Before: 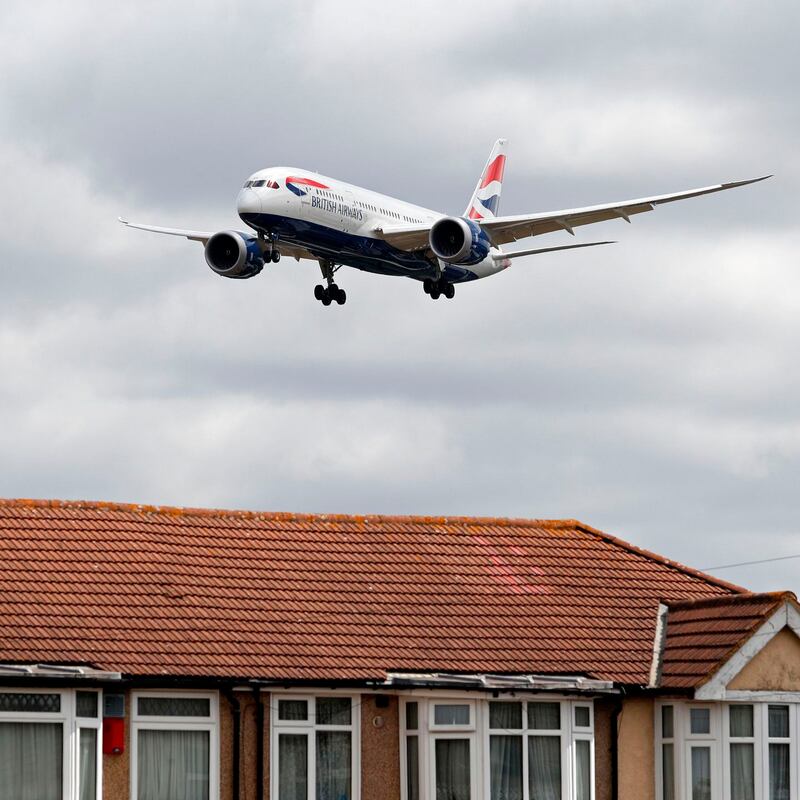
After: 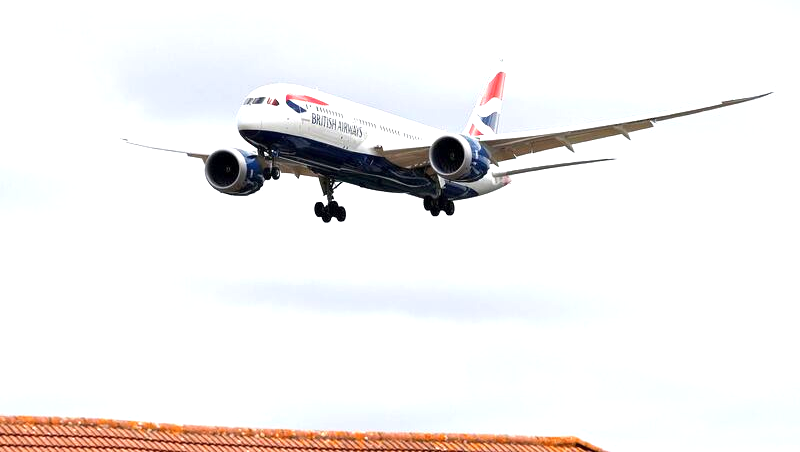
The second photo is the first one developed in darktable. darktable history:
exposure: exposure 0.943 EV, compensate exposure bias true, compensate highlight preservation false
contrast brightness saturation: contrast 0.005, saturation -0.05
color zones: curves: ch1 [(0.25, 0.5) (0.747, 0.71)]
crop and rotate: top 10.483%, bottom 32.984%
